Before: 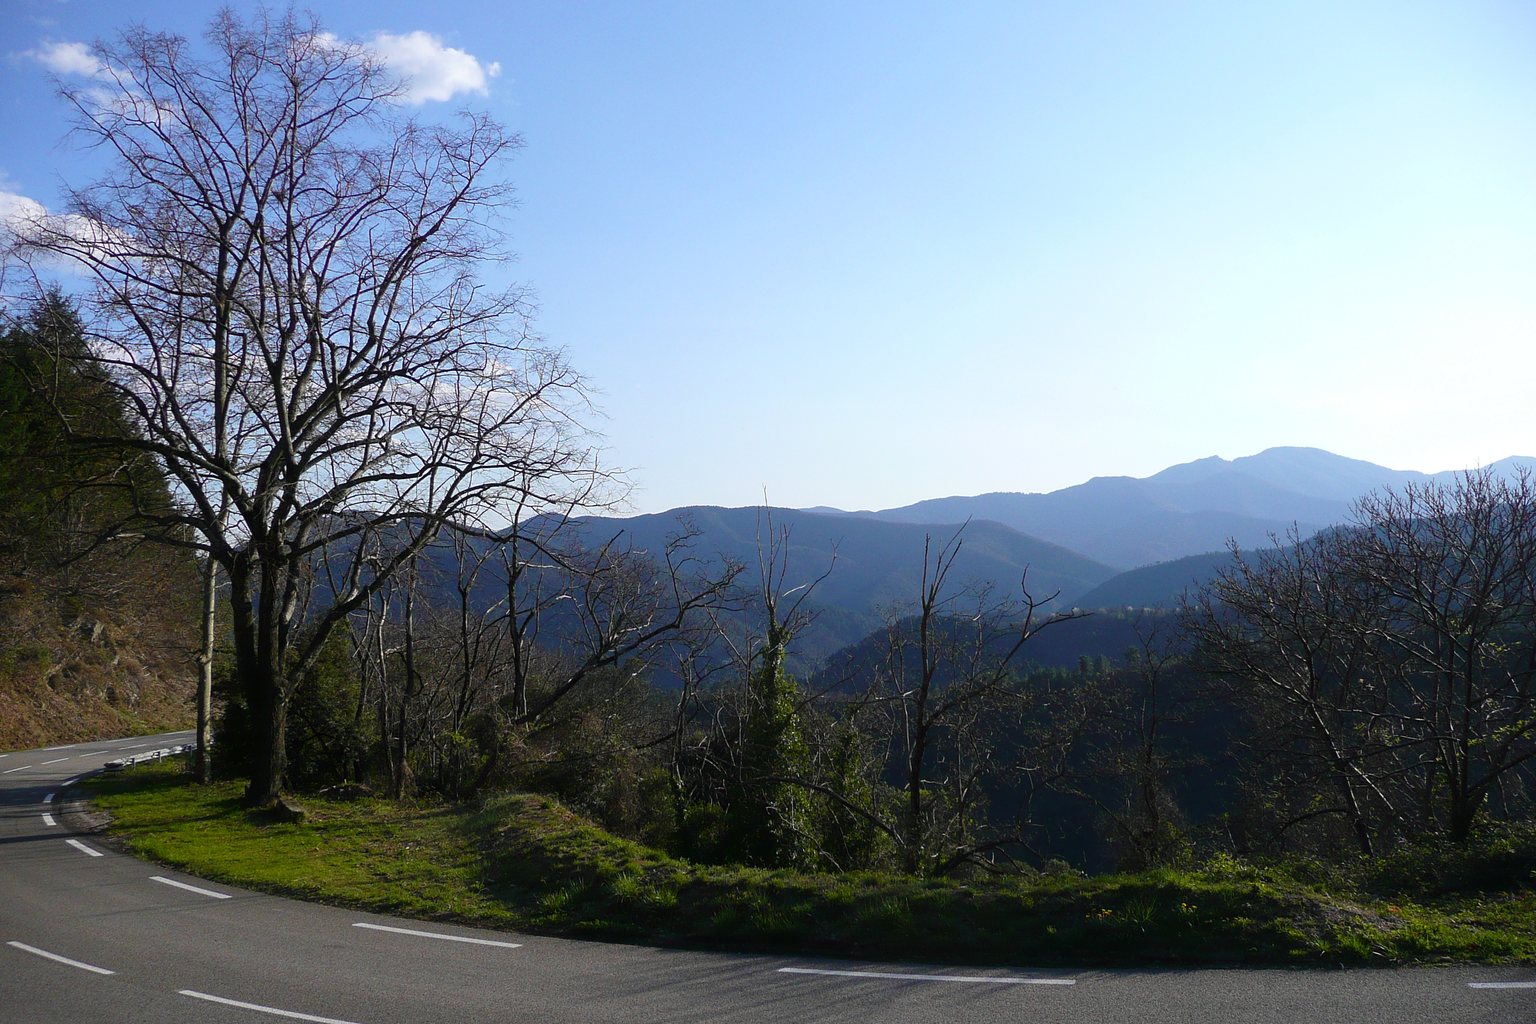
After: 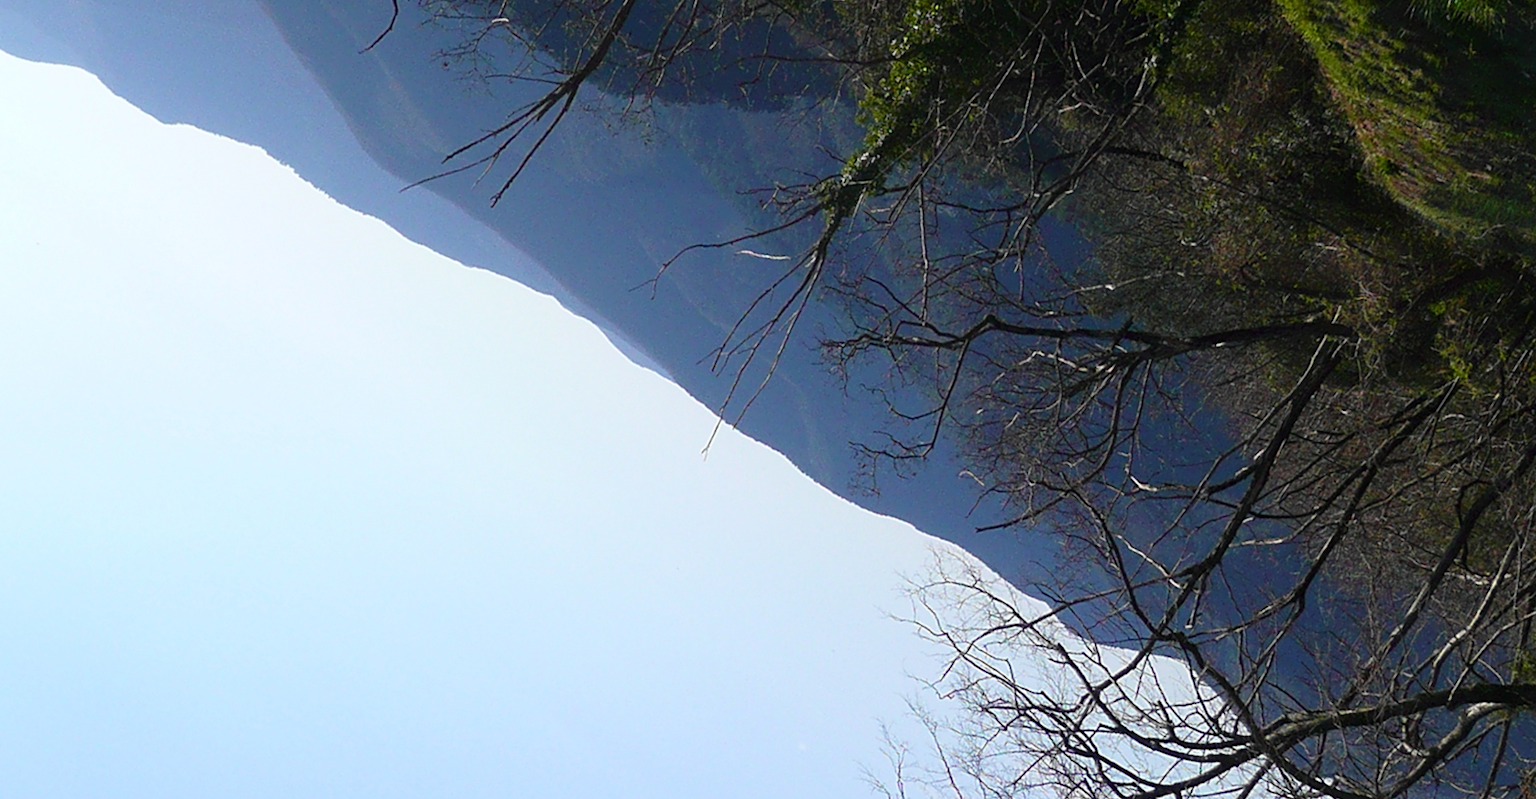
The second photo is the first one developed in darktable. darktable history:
crop and rotate: angle 146.99°, left 9.225%, top 15.585%, right 4.404%, bottom 16.978%
